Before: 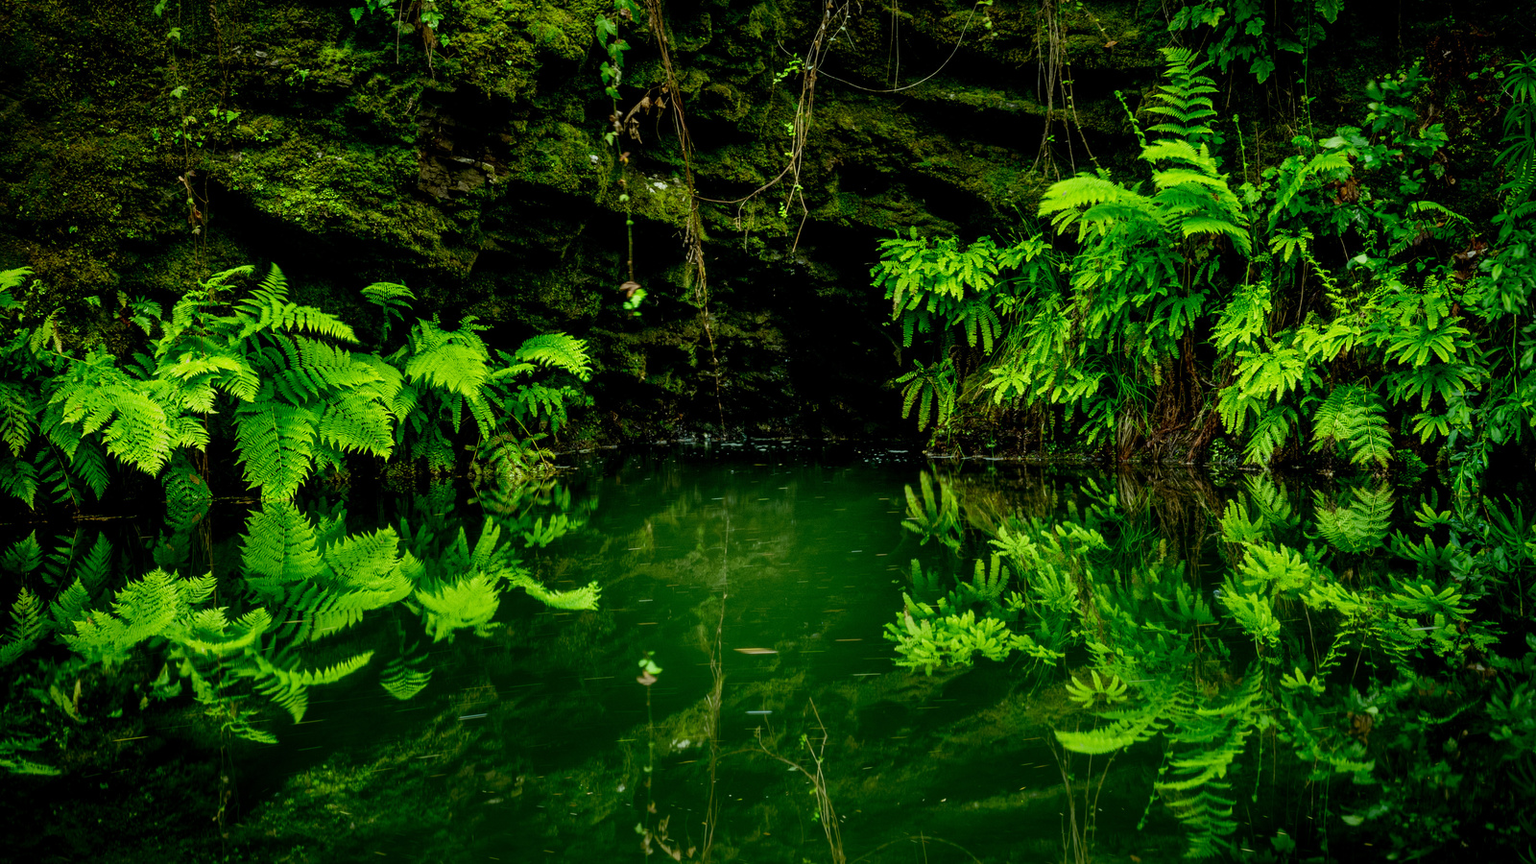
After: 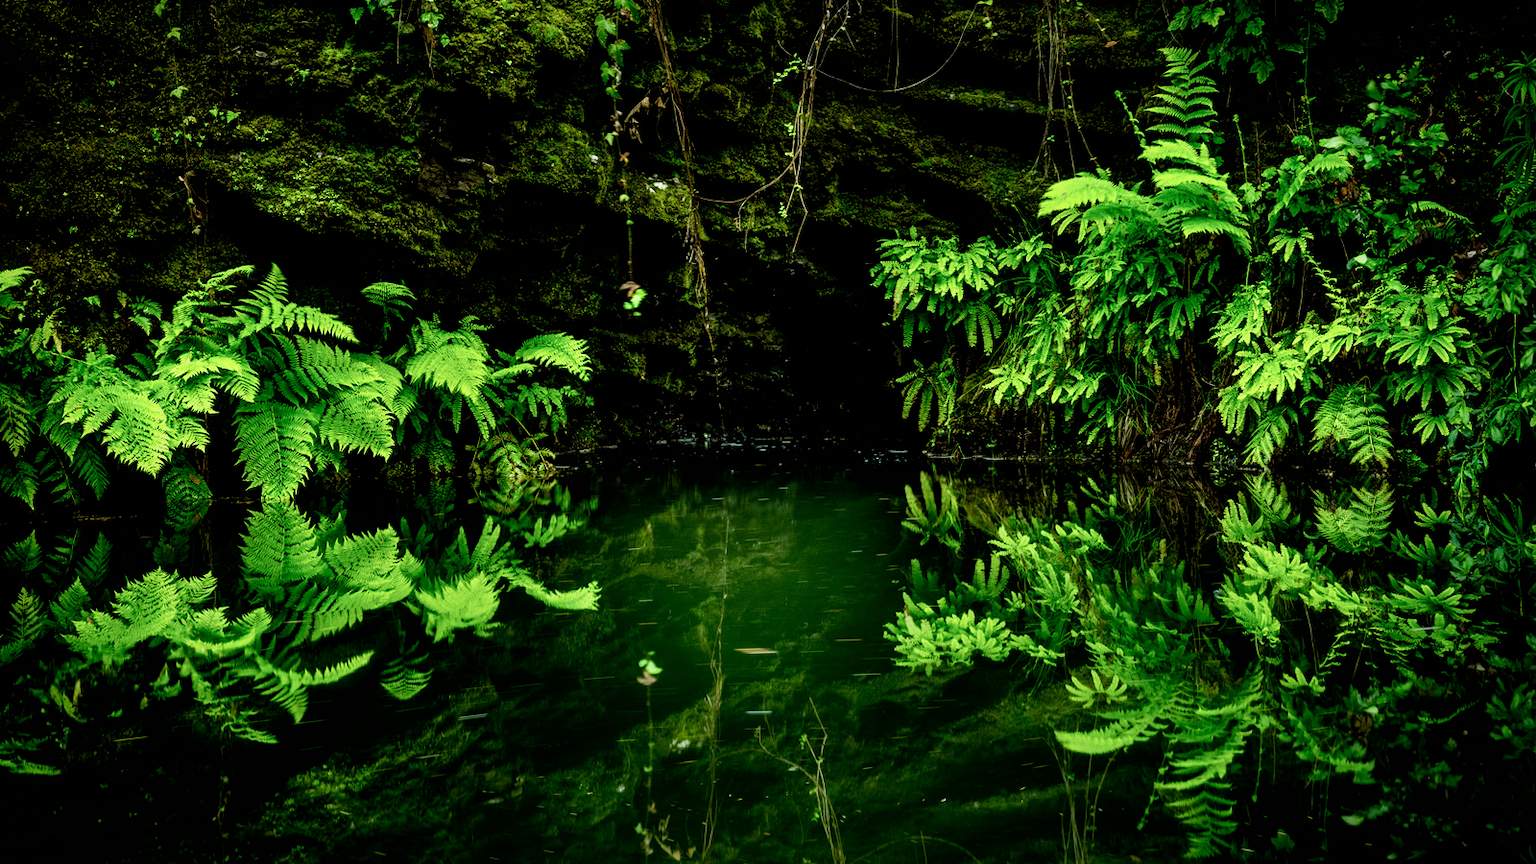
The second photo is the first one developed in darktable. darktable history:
filmic rgb: black relative exposure -8.18 EV, white relative exposure 2.2 EV, target white luminance 99.96%, hardness 7.11, latitude 75.16%, contrast 1.323, highlights saturation mix -1.52%, shadows ↔ highlights balance 29.93%, iterations of high-quality reconstruction 0
